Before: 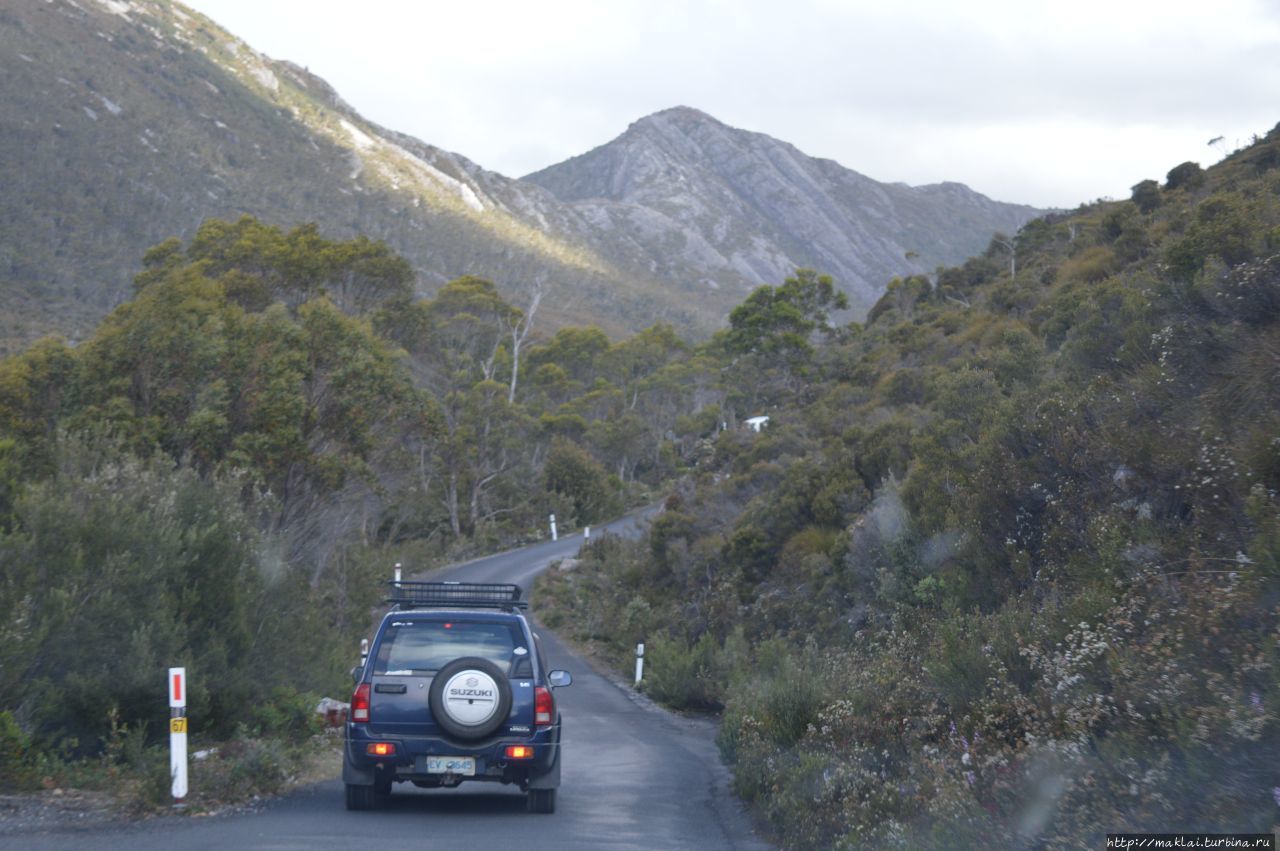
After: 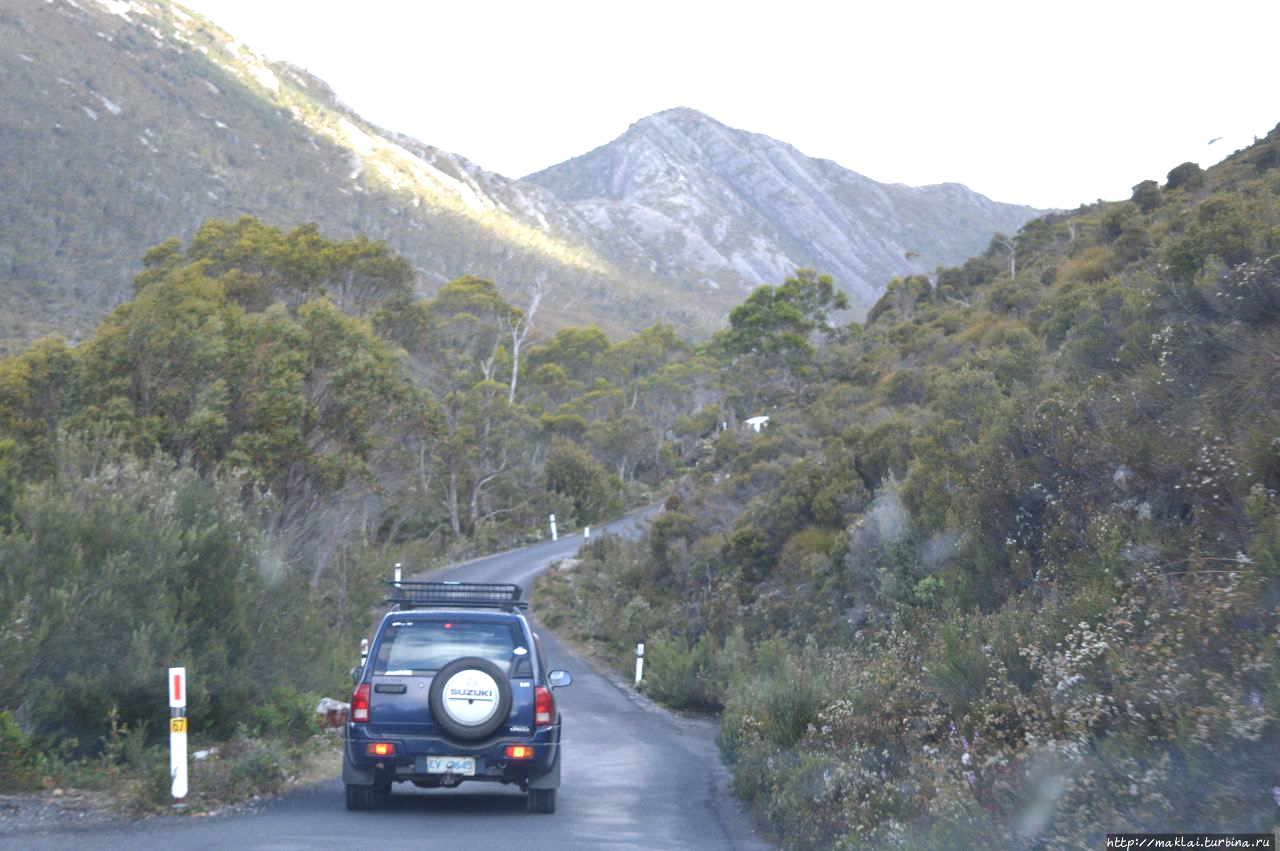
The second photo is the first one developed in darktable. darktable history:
exposure: exposure 0.79 EV, compensate highlight preservation false
